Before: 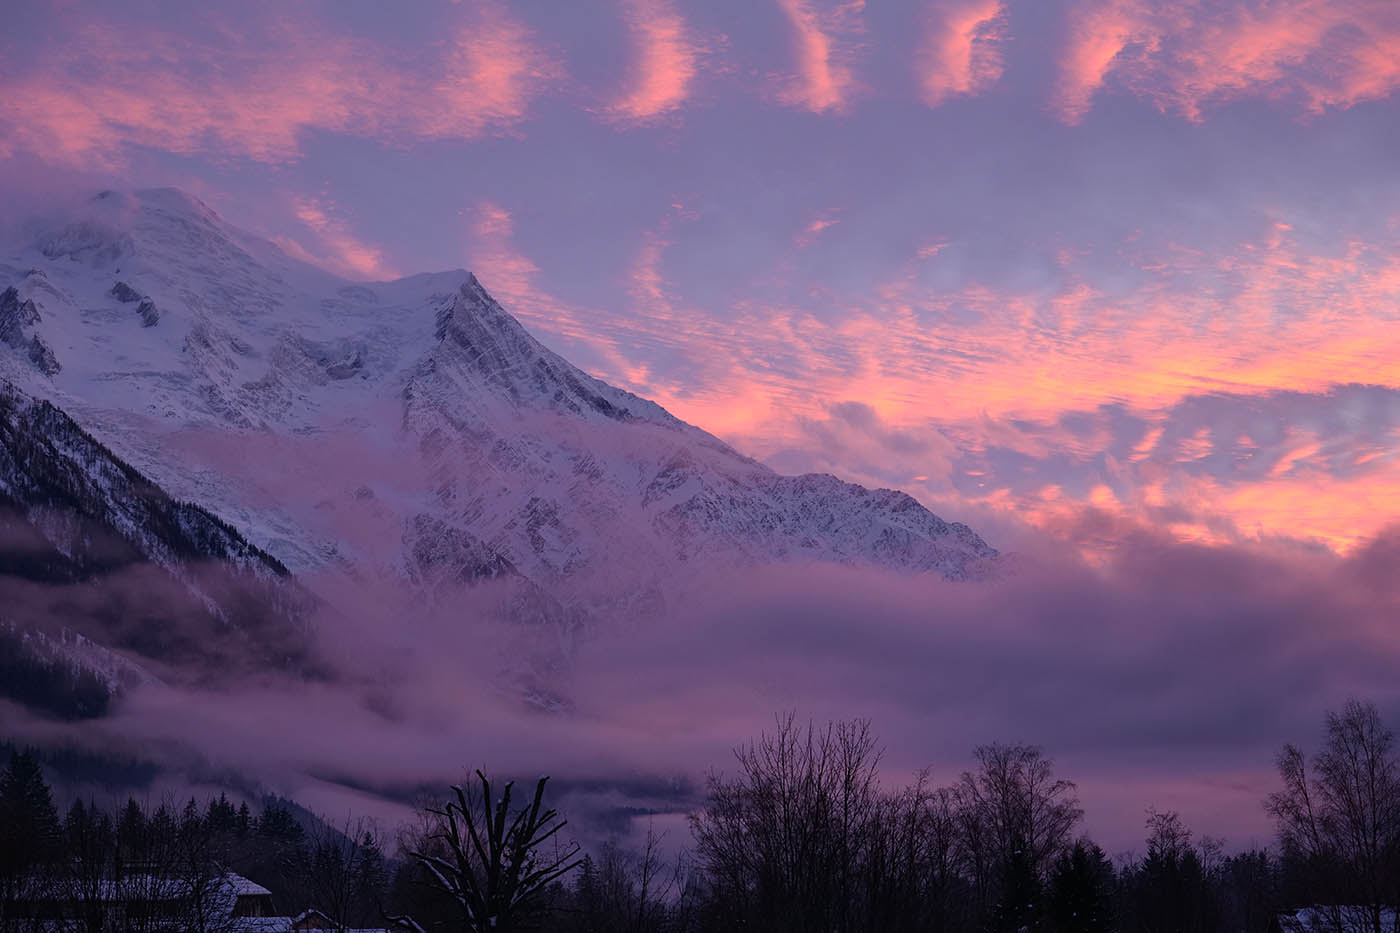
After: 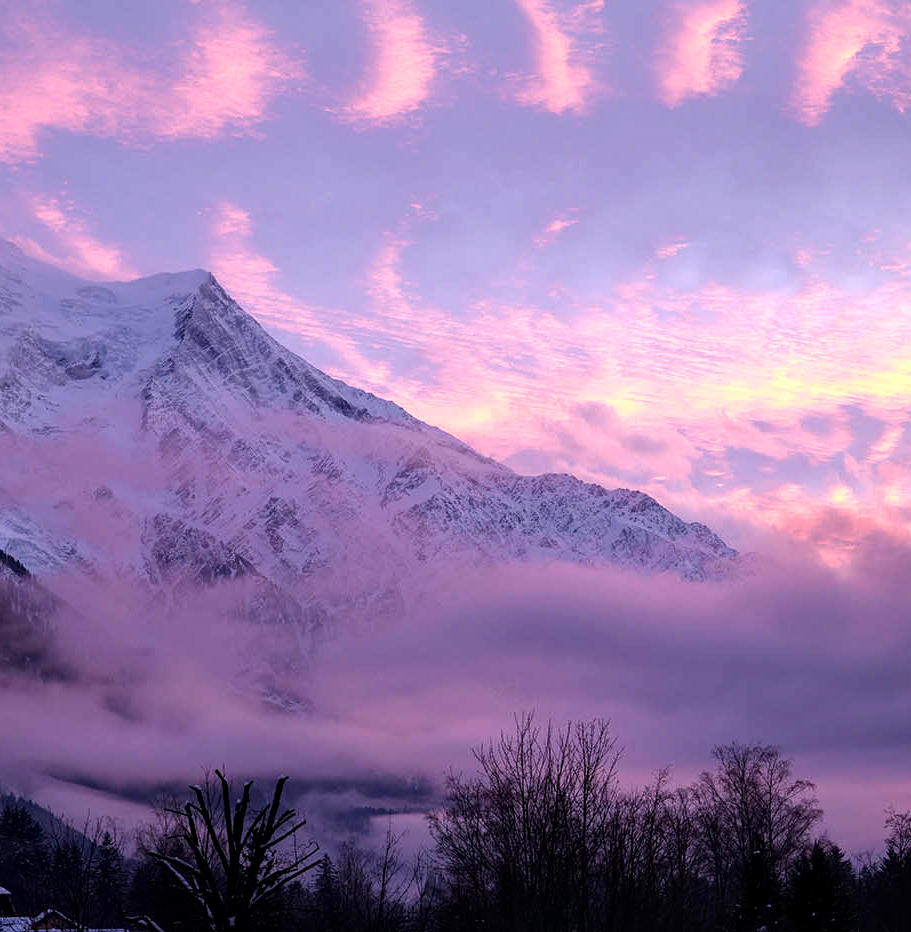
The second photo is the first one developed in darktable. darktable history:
levels: levels [0, 0.43, 0.859]
local contrast: on, module defaults
crop and rotate: left 18.702%, right 16.173%
tone equalizer: -8 EV -0.378 EV, -7 EV -0.355 EV, -6 EV -0.338 EV, -5 EV -0.254 EV, -3 EV 0.199 EV, -2 EV 0.354 EV, -1 EV 0.402 EV, +0 EV 0.417 EV
